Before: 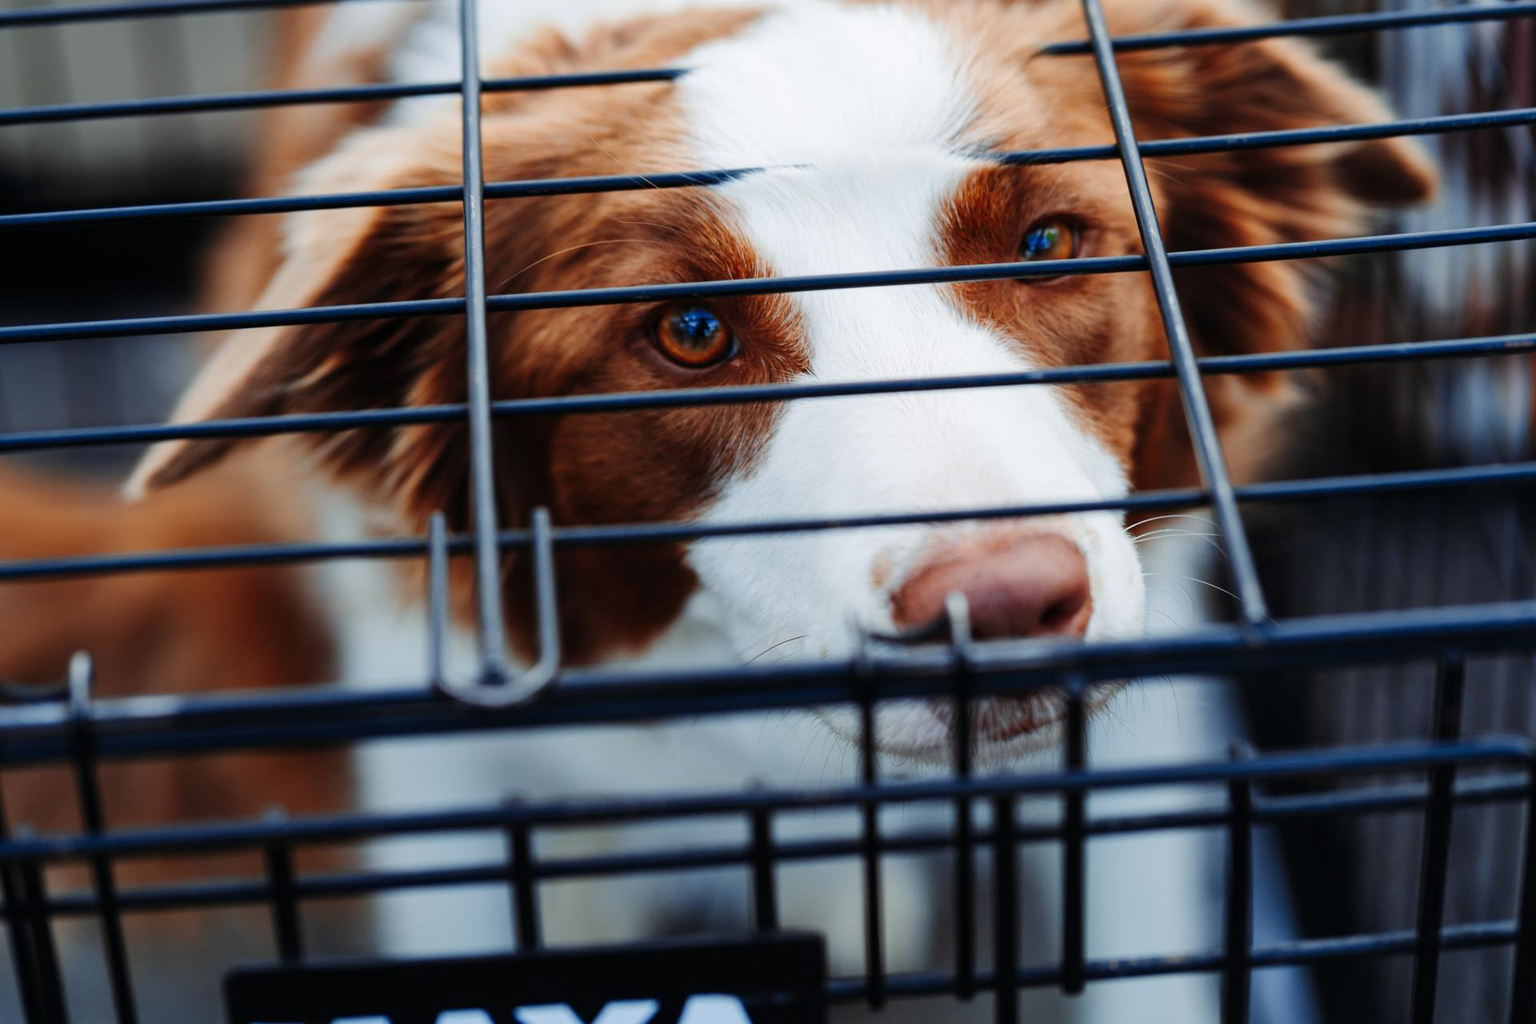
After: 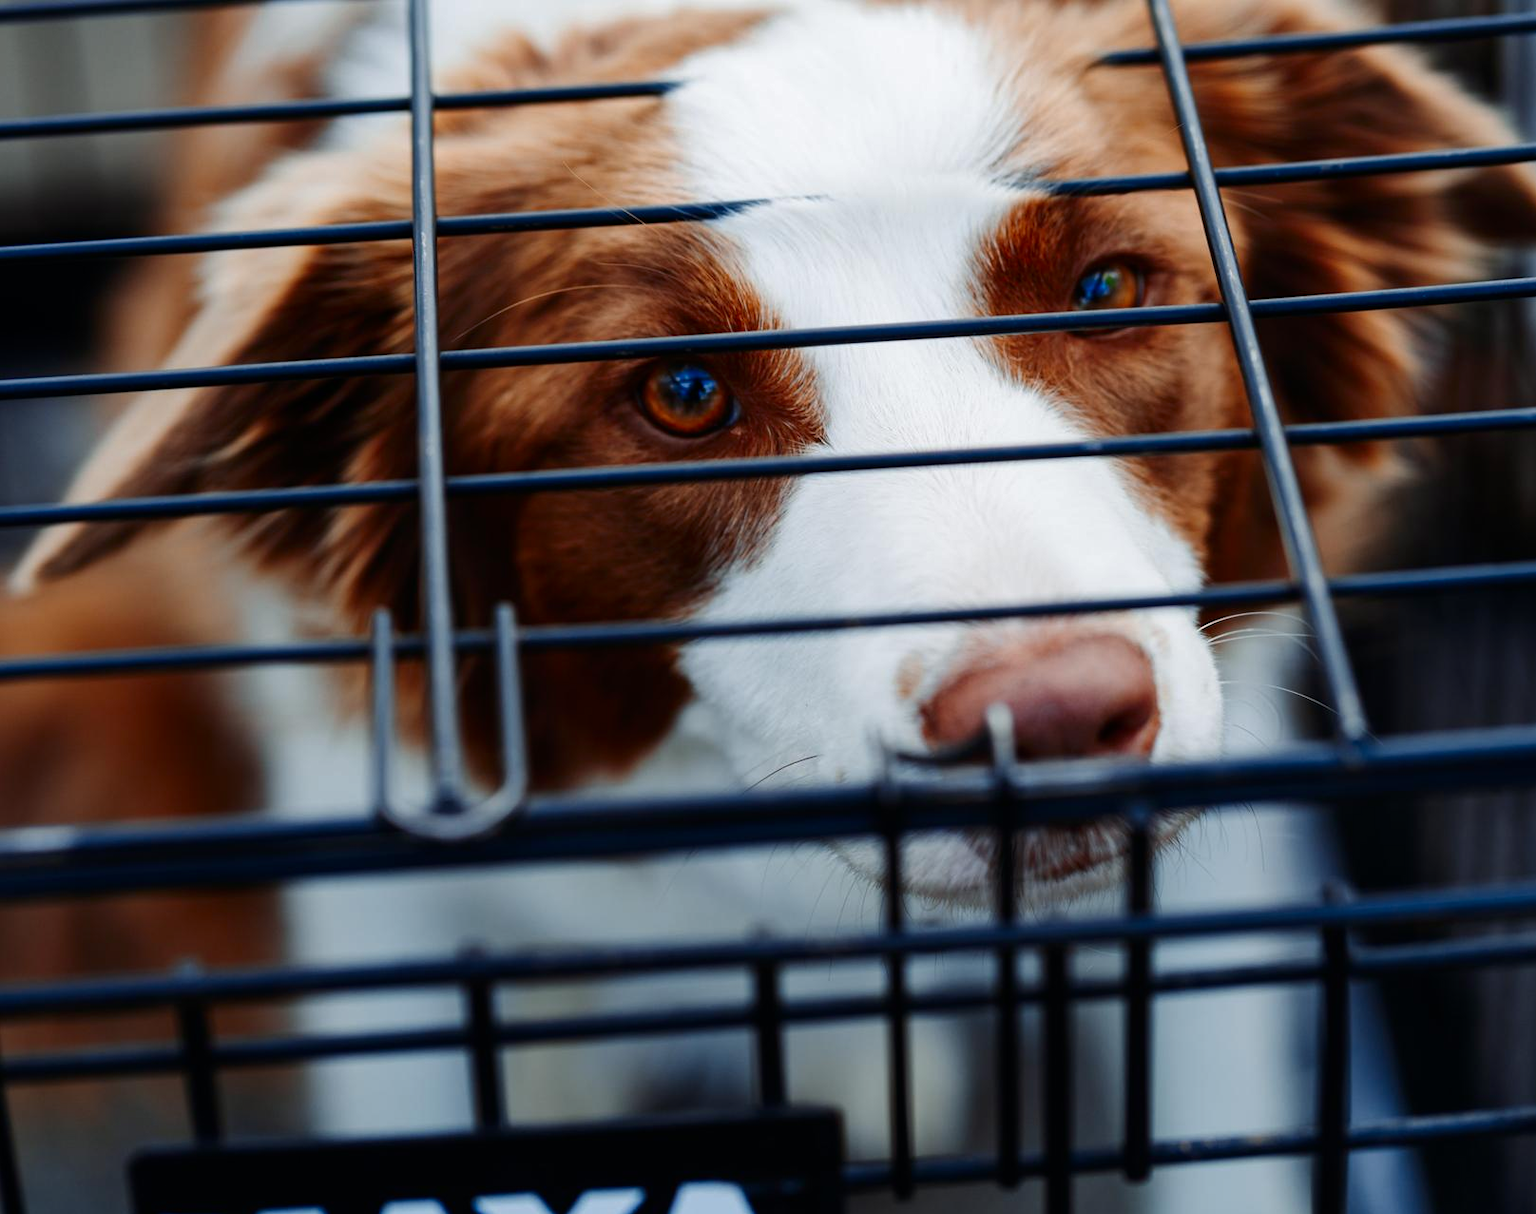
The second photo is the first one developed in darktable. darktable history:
crop: left 7.598%, right 7.873%
contrast brightness saturation: brightness -0.09
